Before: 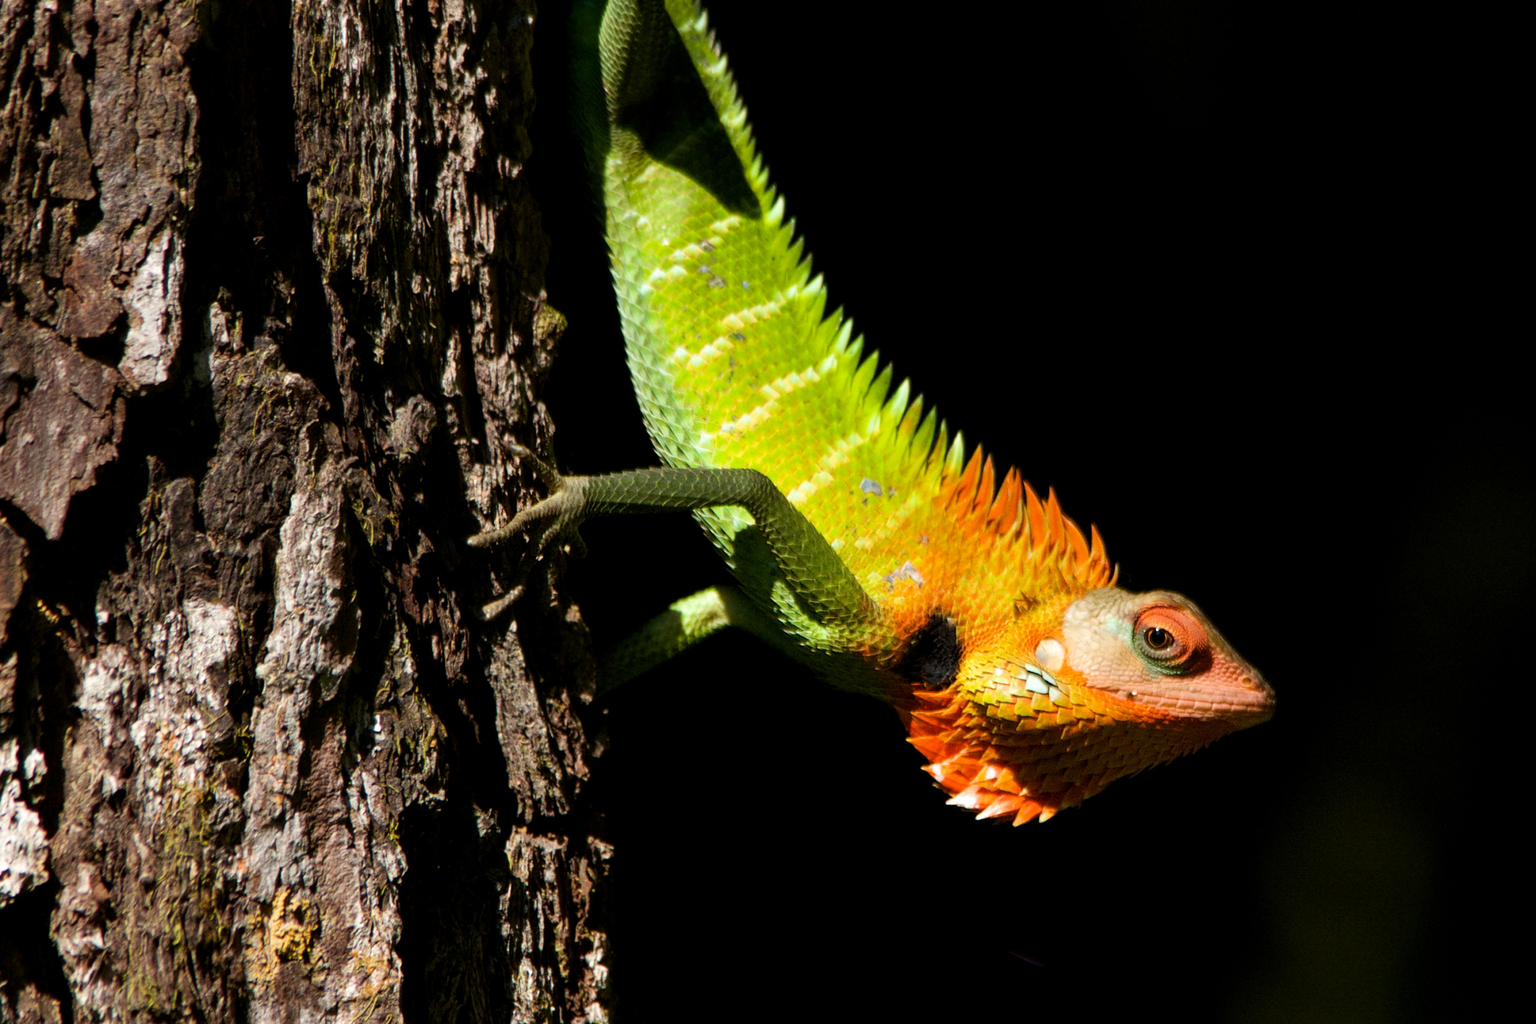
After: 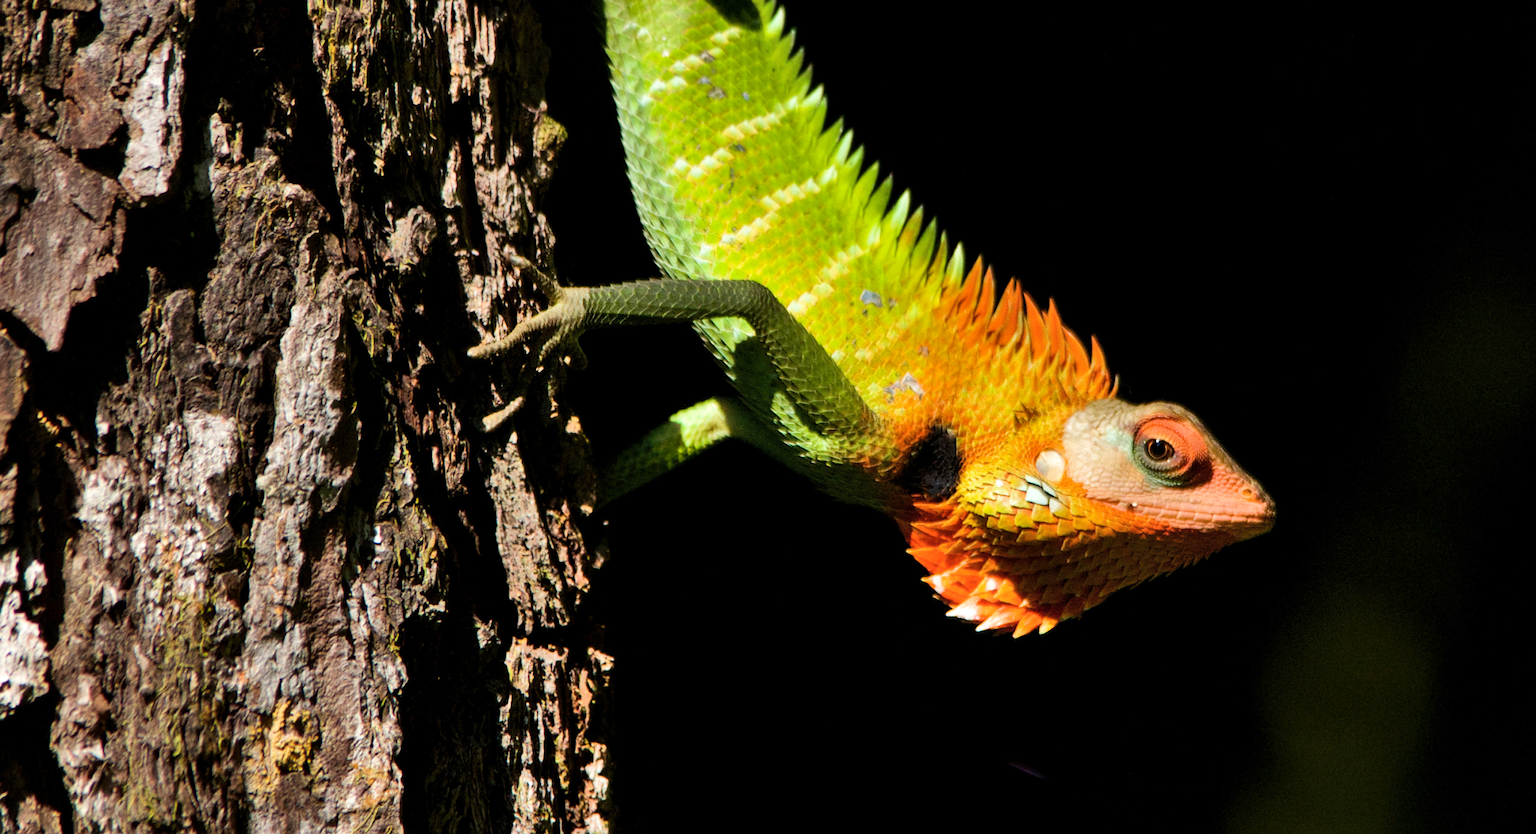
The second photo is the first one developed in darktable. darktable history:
crop and rotate: top 18.507%
shadows and highlights: soften with gaussian
